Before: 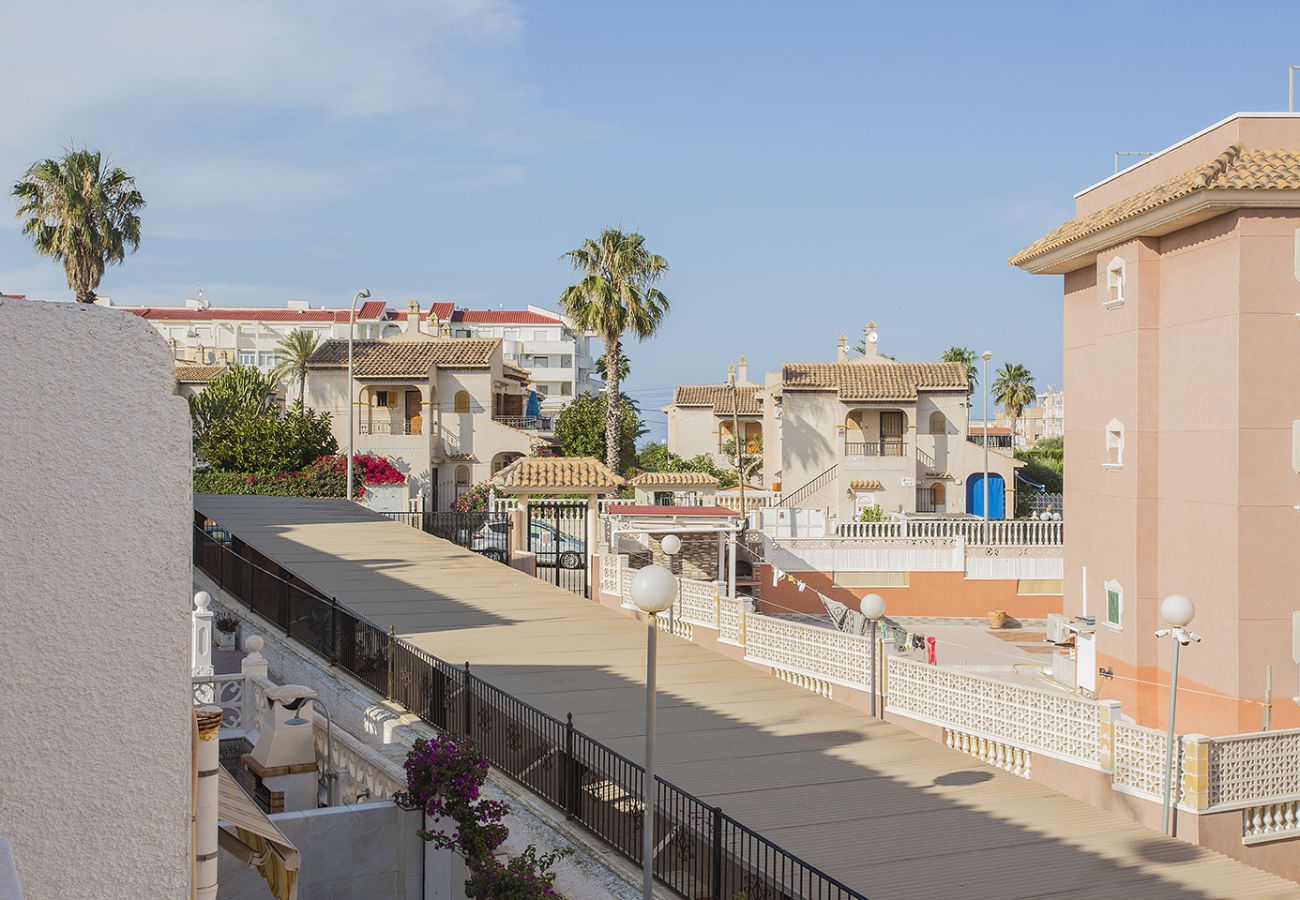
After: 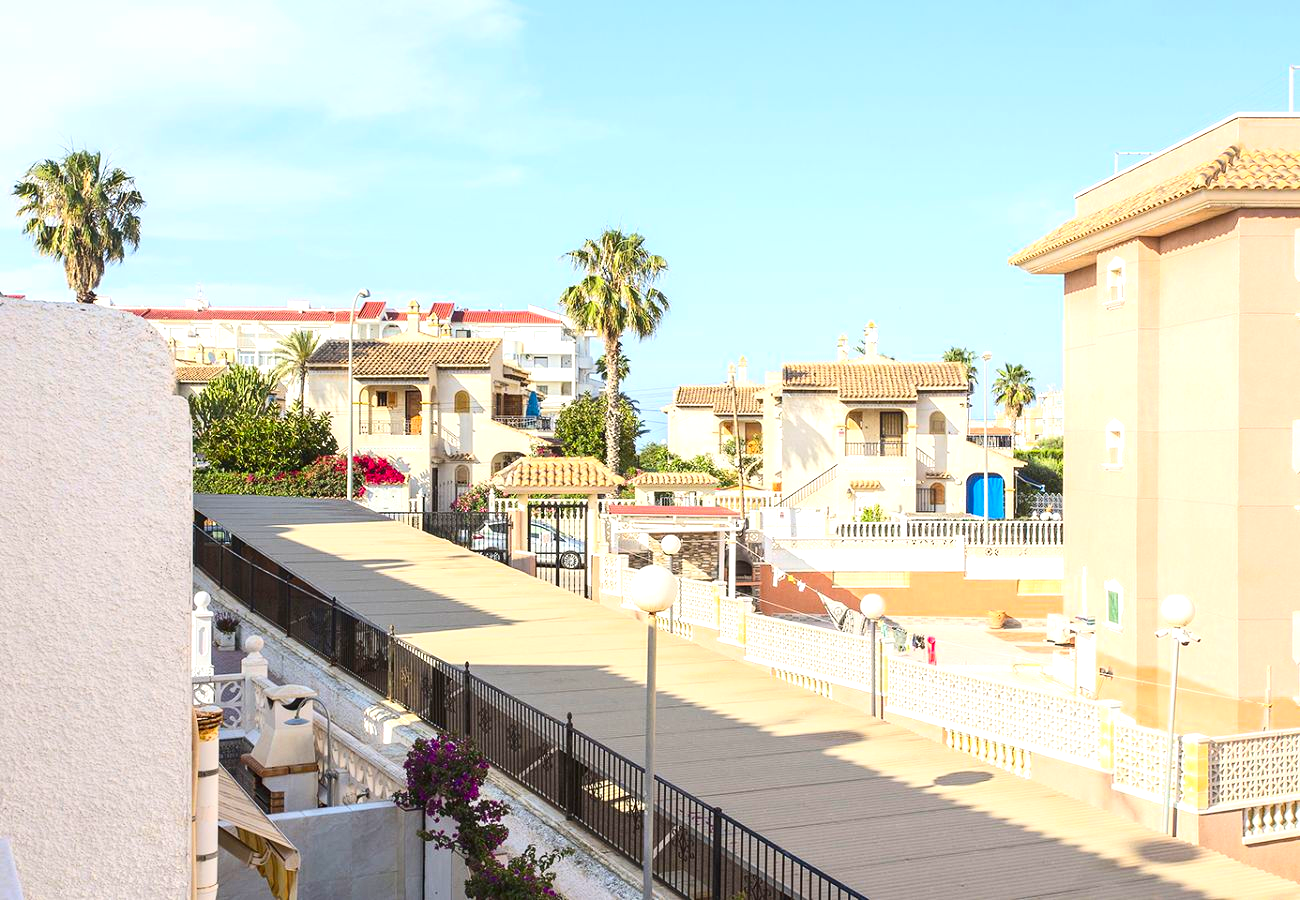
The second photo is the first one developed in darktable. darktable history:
exposure: exposure 0.919 EV, compensate highlight preservation false
contrast brightness saturation: contrast 0.171, saturation 0.301
